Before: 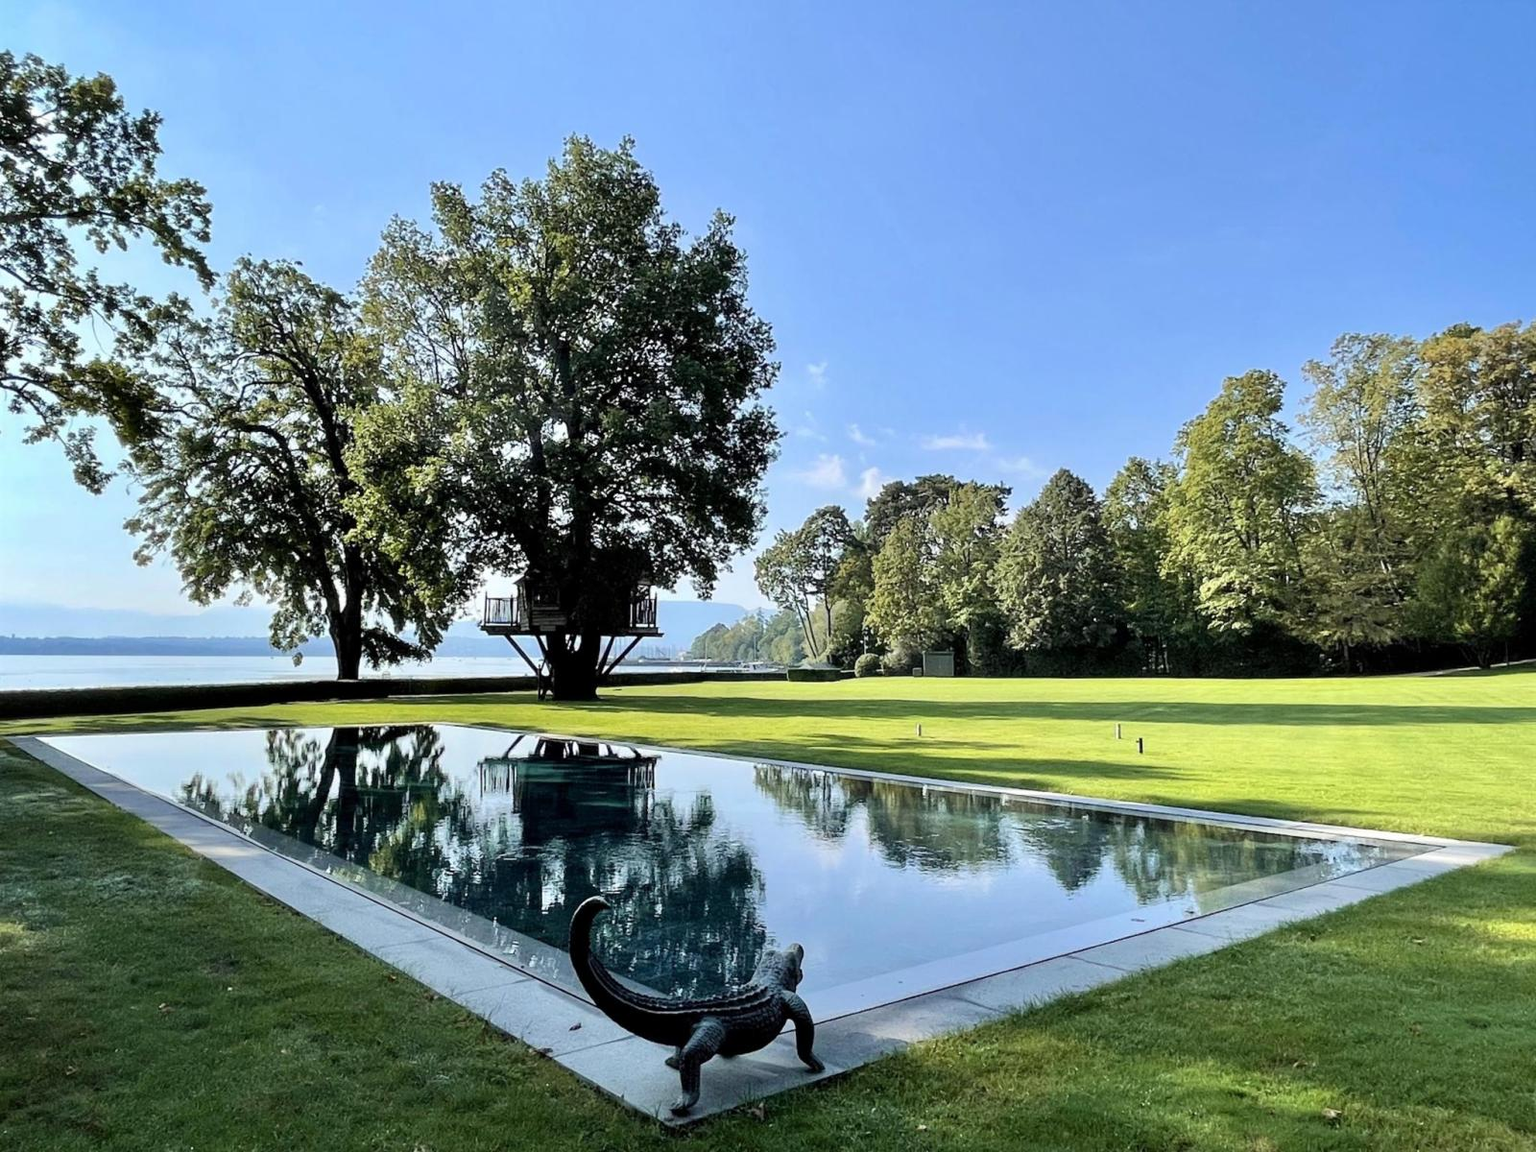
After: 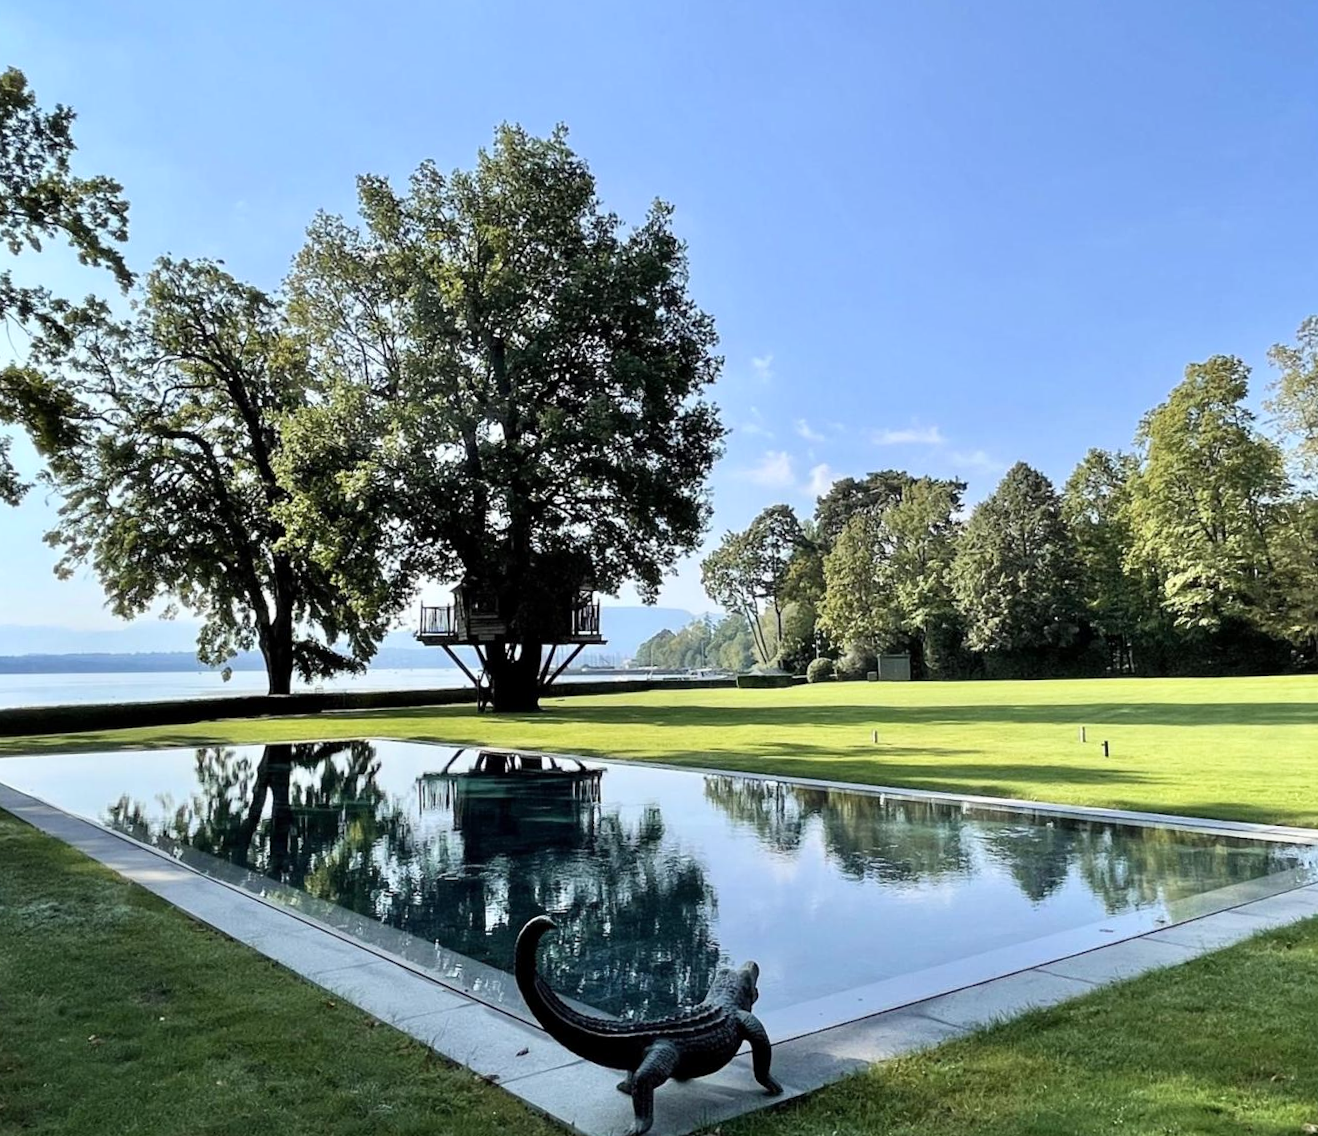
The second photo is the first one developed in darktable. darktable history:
contrast brightness saturation: saturation -0.05
shadows and highlights: shadows 0, highlights 40
crop and rotate: angle 1°, left 4.281%, top 0.642%, right 11.383%, bottom 2.486%
